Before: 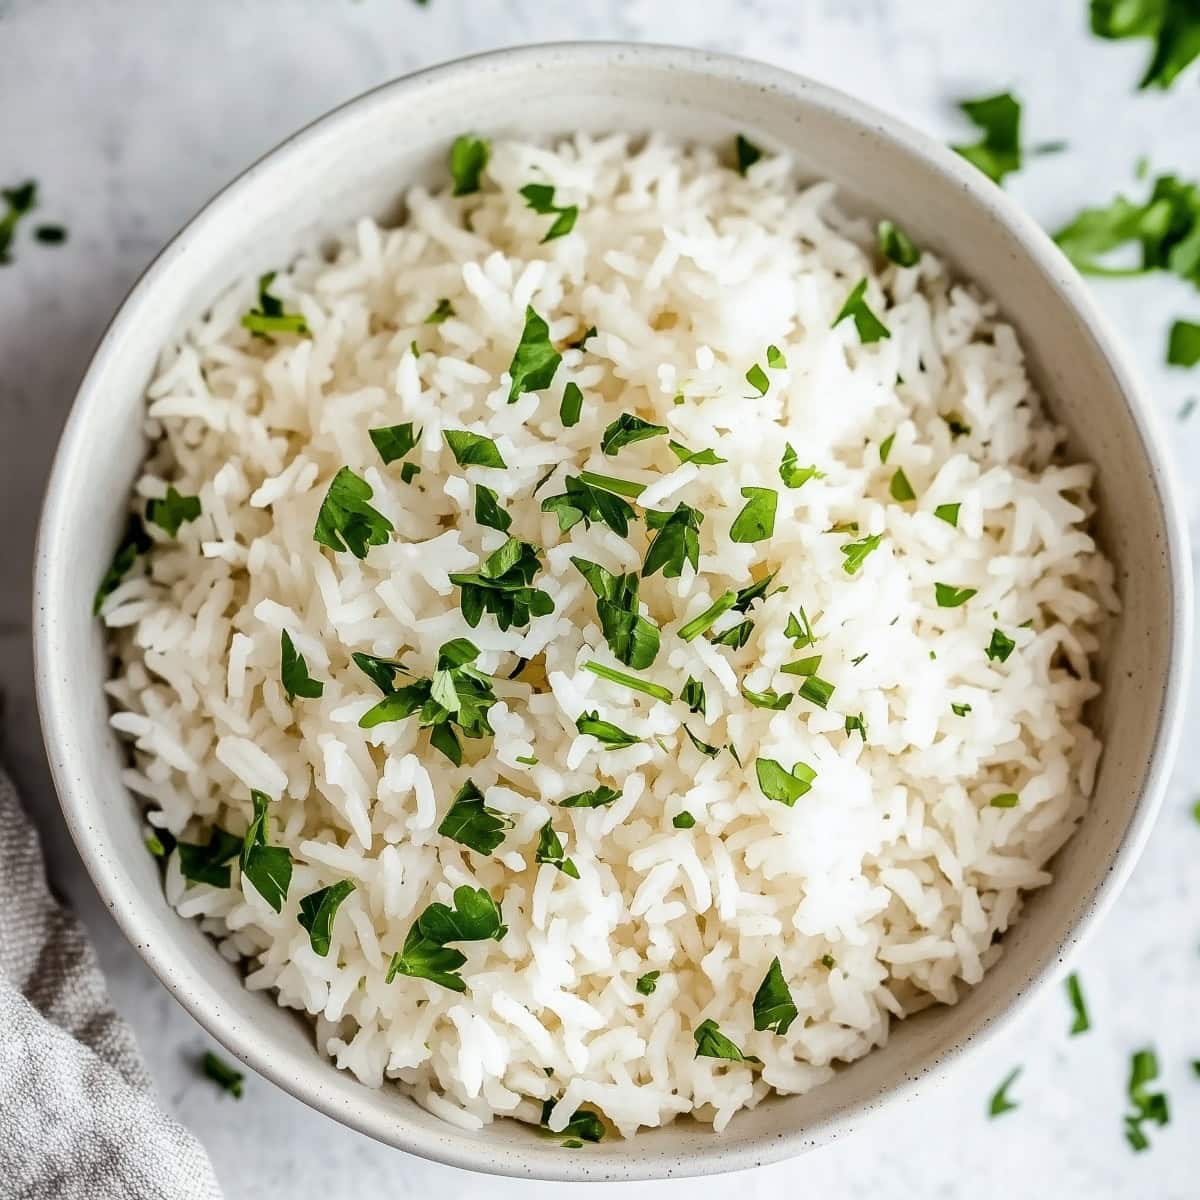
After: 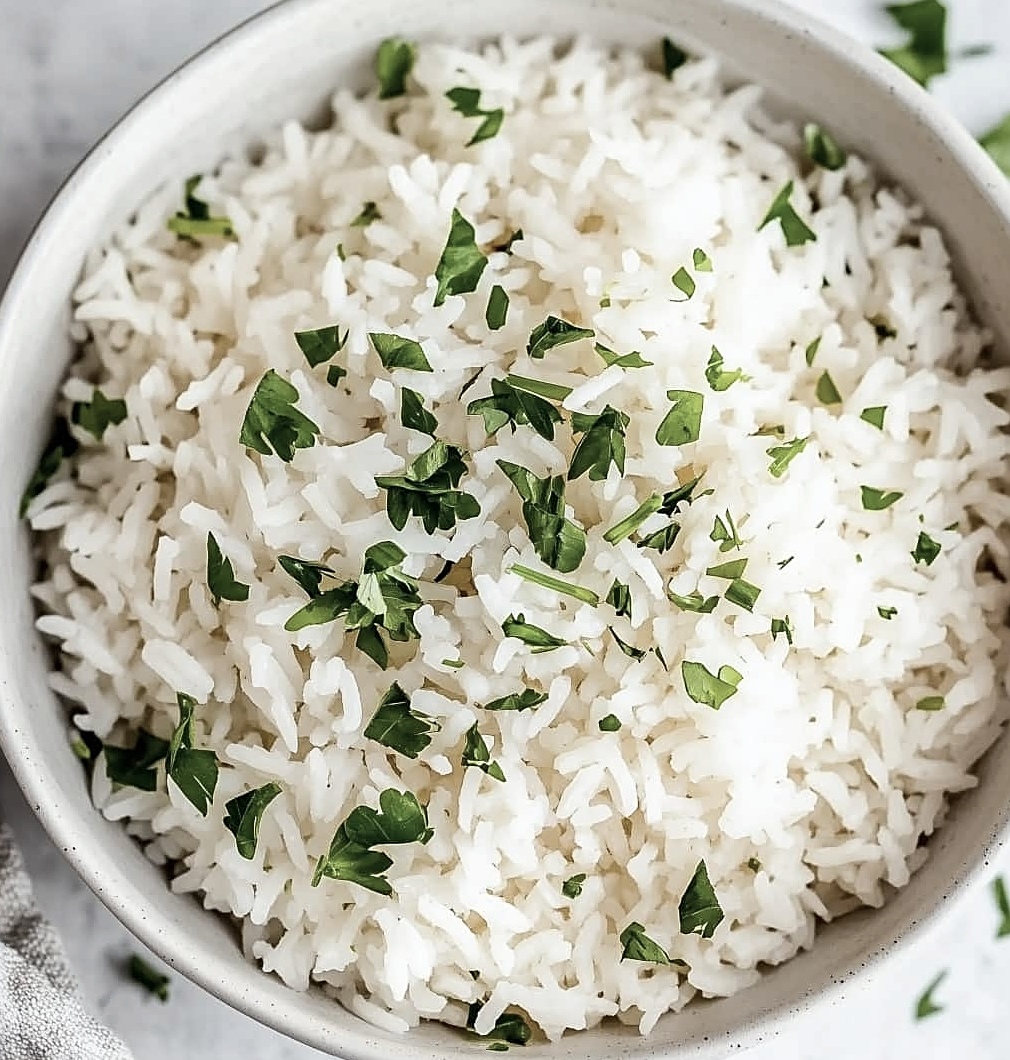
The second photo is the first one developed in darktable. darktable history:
sharpen: on, module defaults
contrast brightness saturation: contrast 0.098, saturation -0.372
crop: left 6.215%, top 8.111%, right 9.548%, bottom 3.535%
